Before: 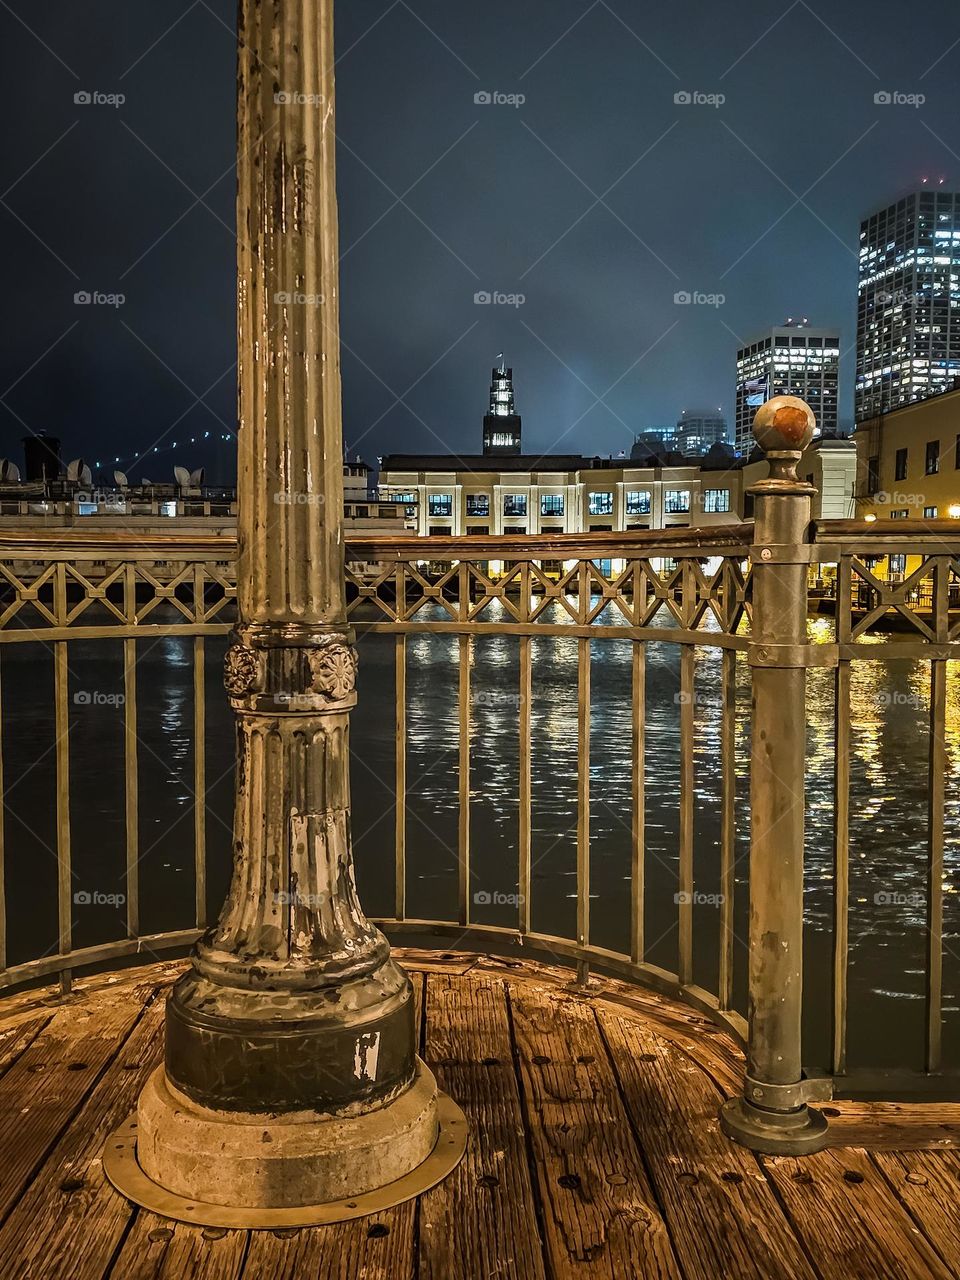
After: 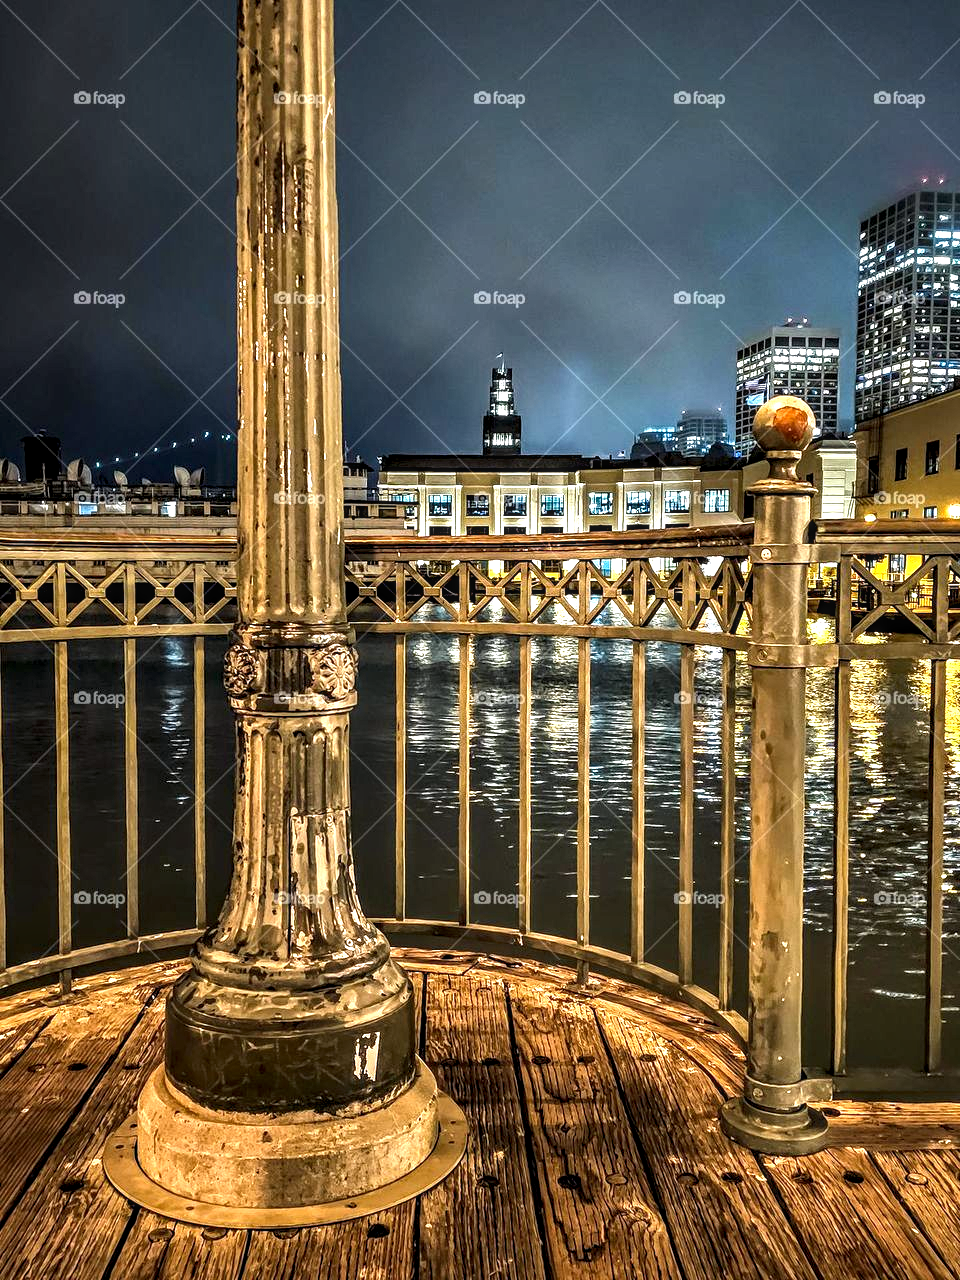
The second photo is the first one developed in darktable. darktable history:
exposure: black level correction 0, exposure 0.695 EV, compensate exposure bias true, compensate highlight preservation false
contrast equalizer: y [[0.6 ×6], [0.55 ×6], [0 ×6], [0 ×6], [0 ×6]], mix 0.782
local contrast: on, module defaults
levels: black 0.058%
